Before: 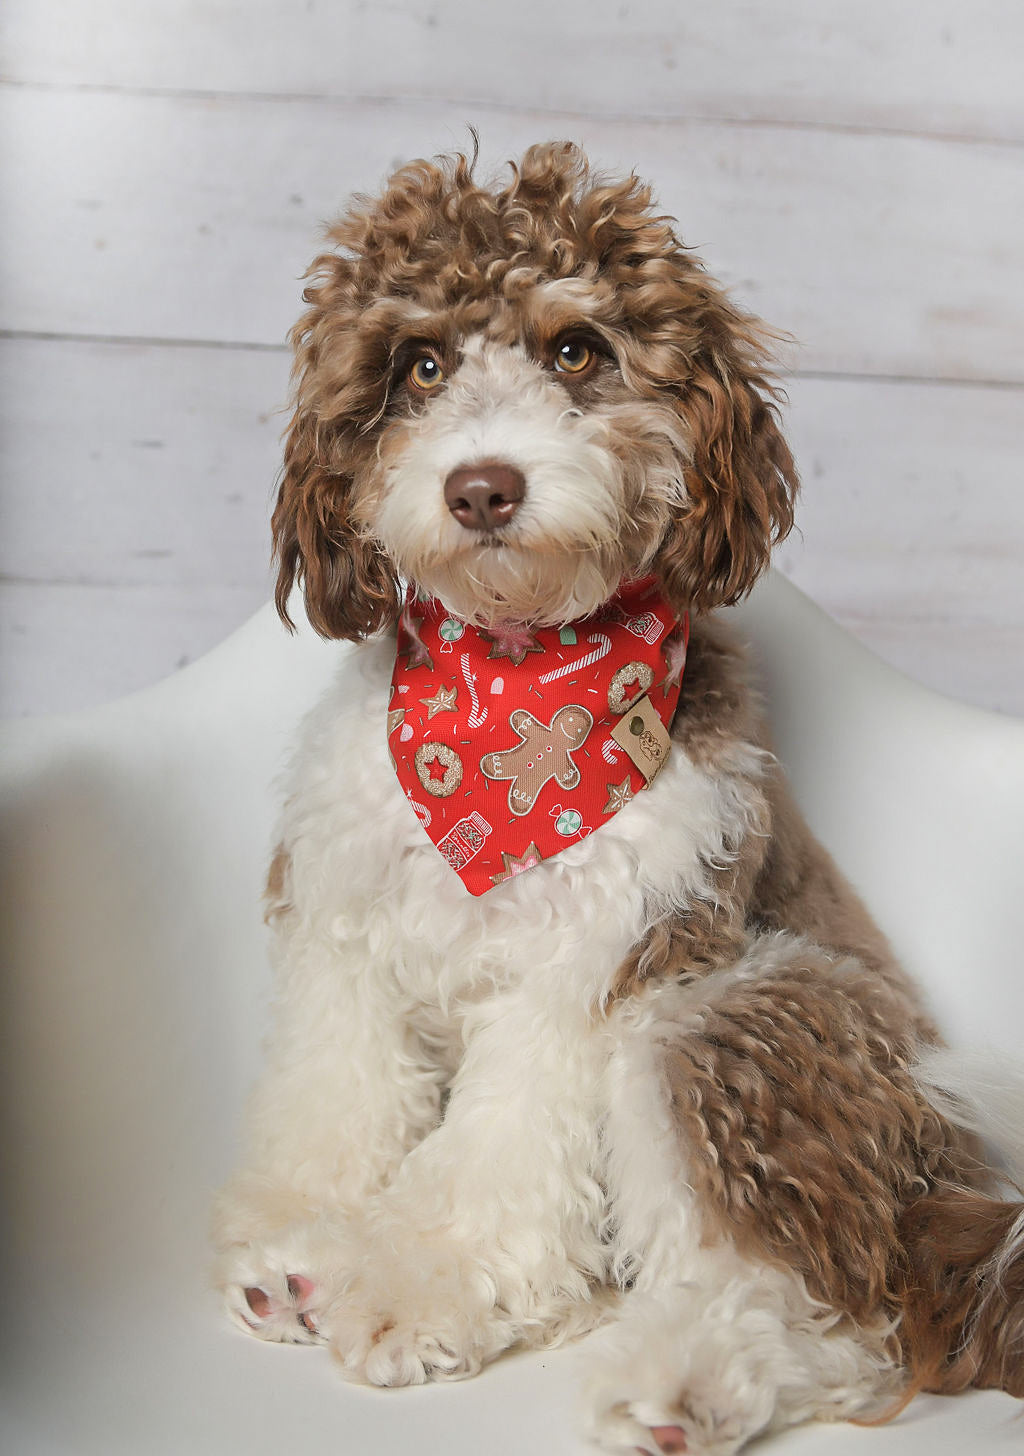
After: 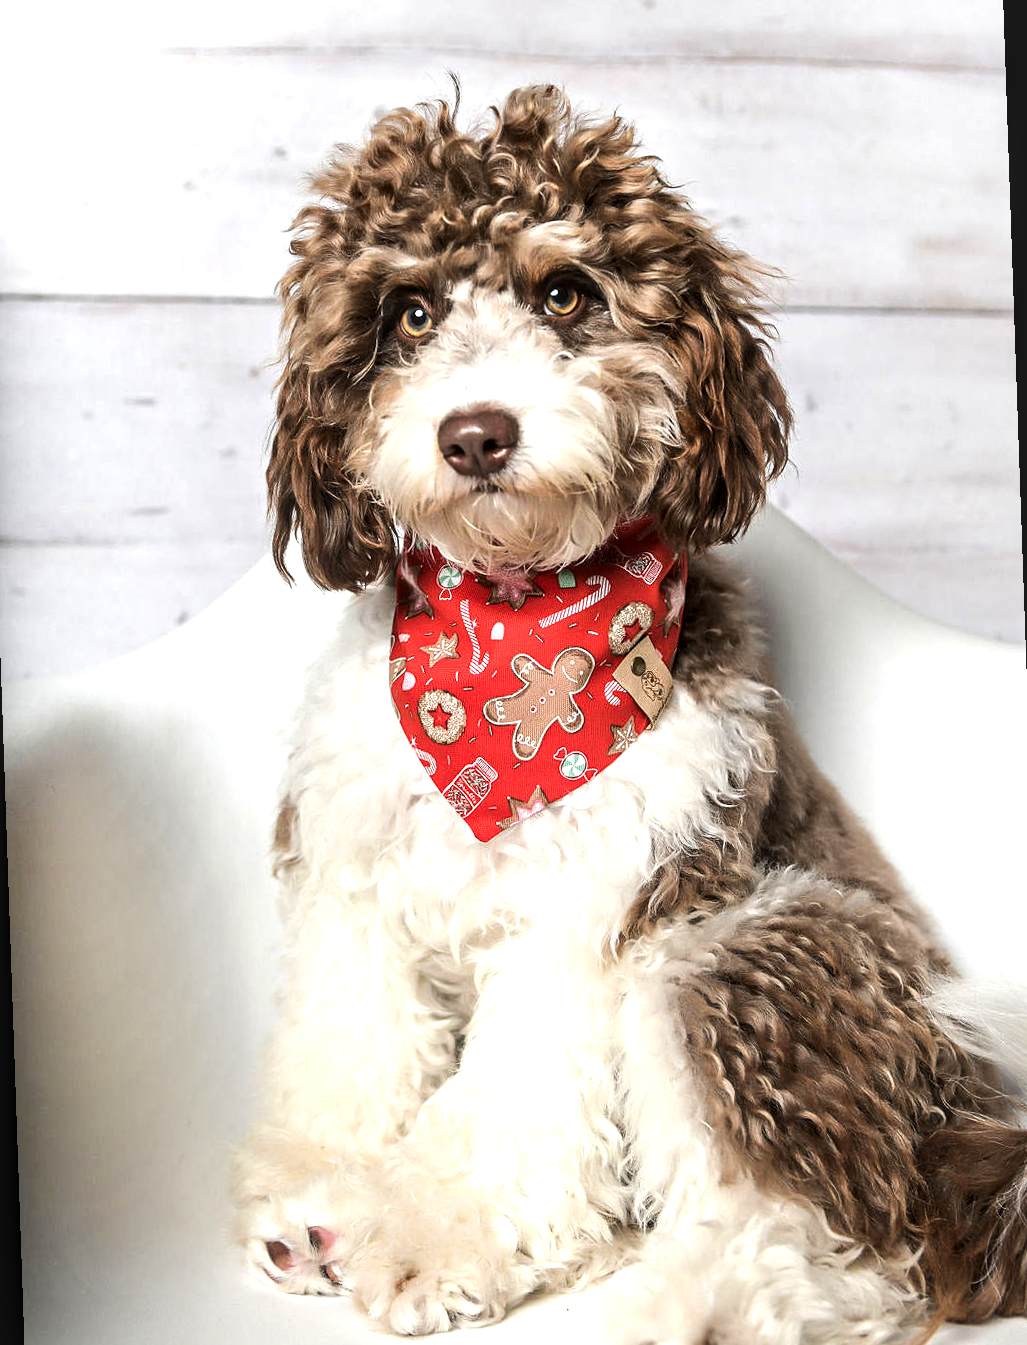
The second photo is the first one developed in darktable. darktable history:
color correction: saturation 0.99
rotate and perspective: rotation -2°, crop left 0.022, crop right 0.978, crop top 0.049, crop bottom 0.951
tone equalizer: -8 EV -1.08 EV, -7 EV -1.01 EV, -6 EV -0.867 EV, -5 EV -0.578 EV, -3 EV 0.578 EV, -2 EV 0.867 EV, -1 EV 1.01 EV, +0 EV 1.08 EV, edges refinement/feathering 500, mask exposure compensation -1.57 EV, preserve details no
local contrast: detail 130%
